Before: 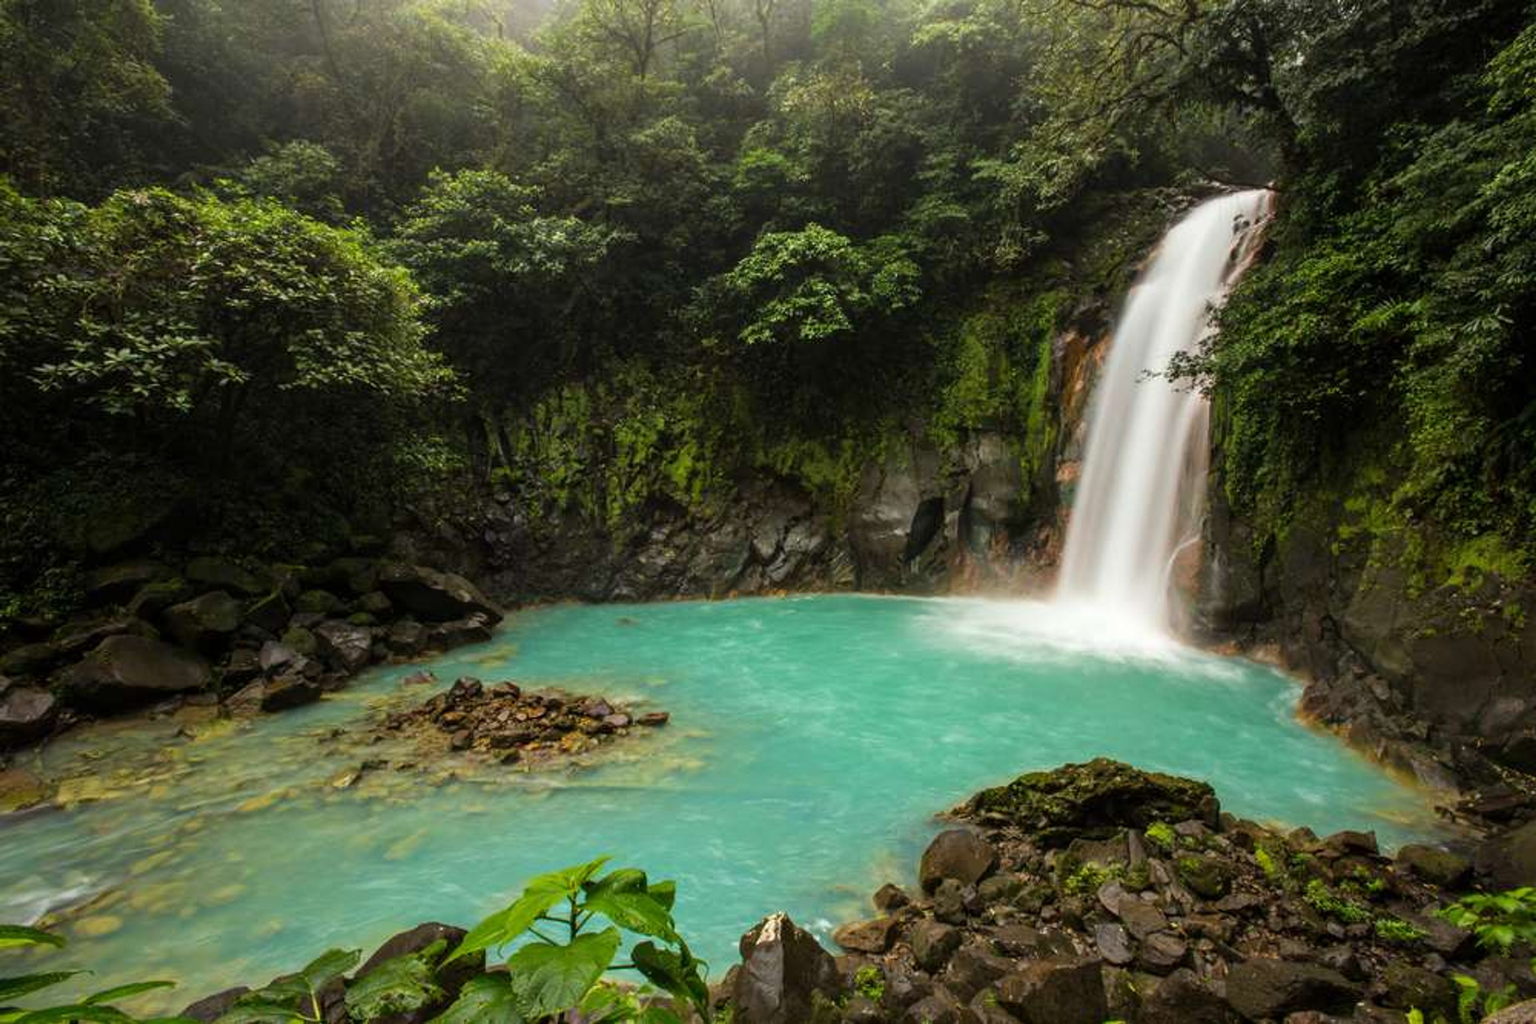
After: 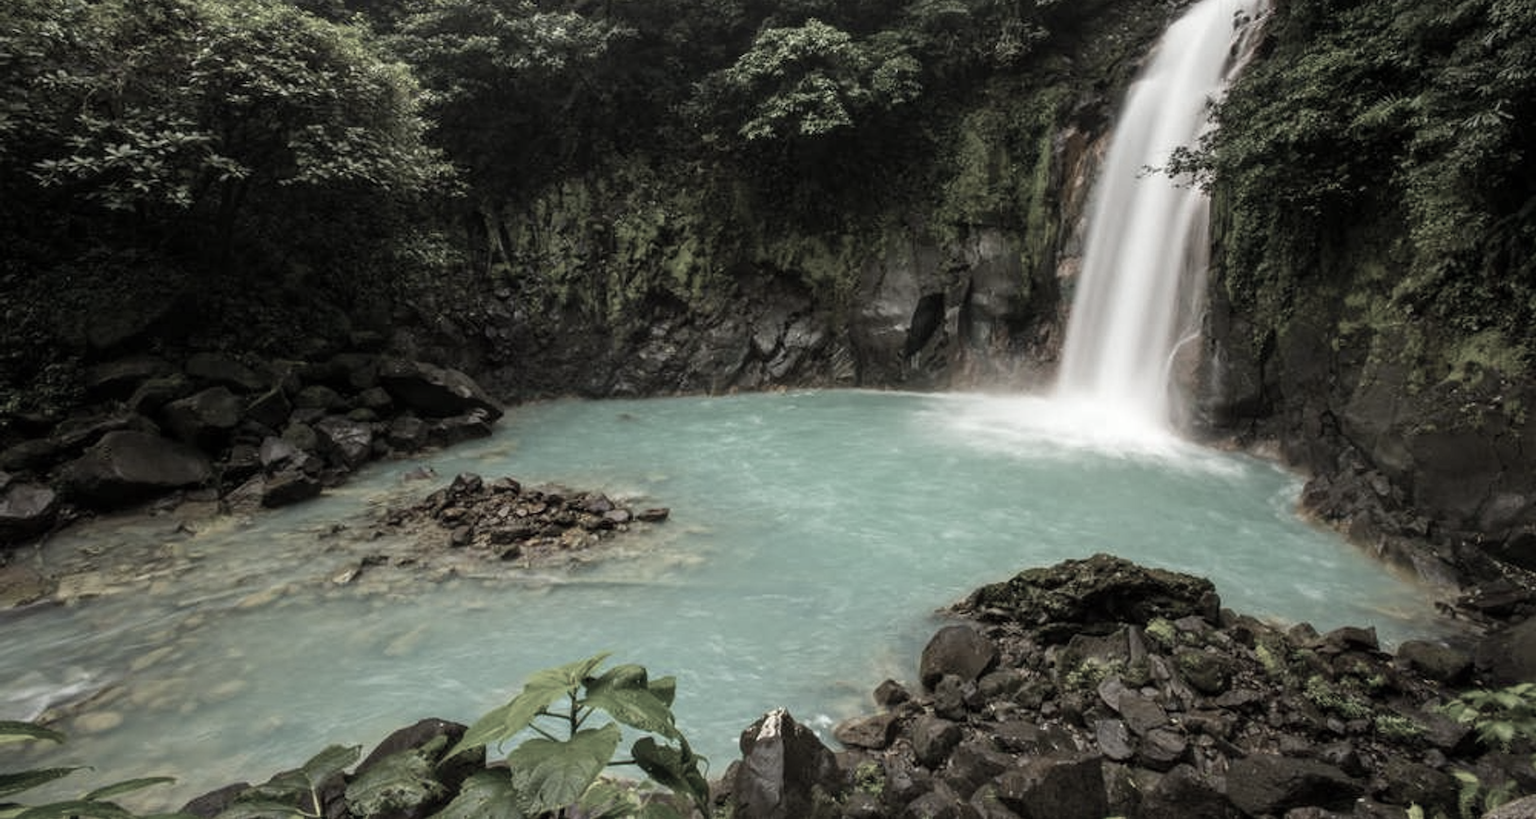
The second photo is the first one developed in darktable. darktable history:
crop and rotate: top 19.998%
color correction: highlights b* 0.059, saturation 0.32
